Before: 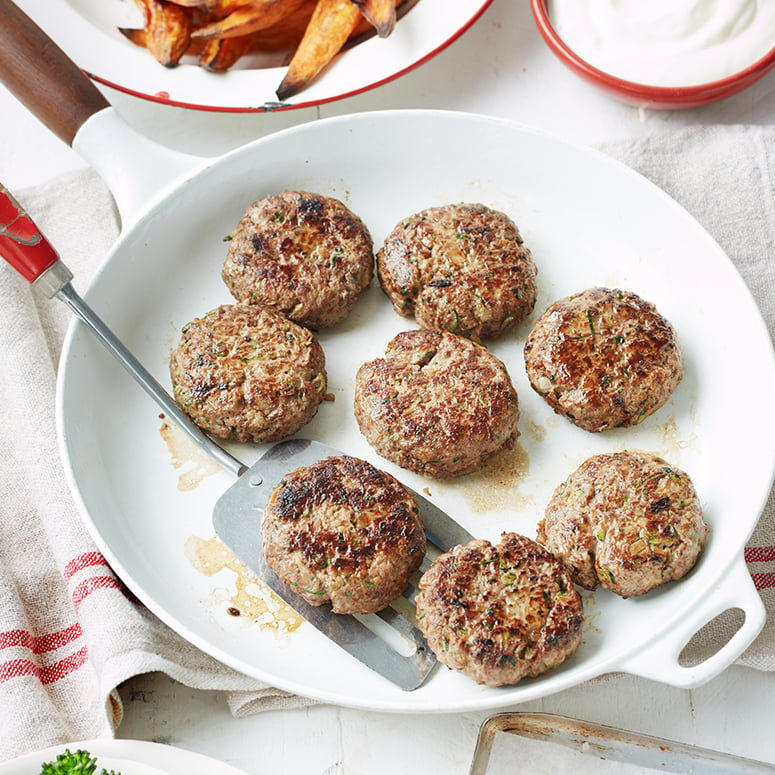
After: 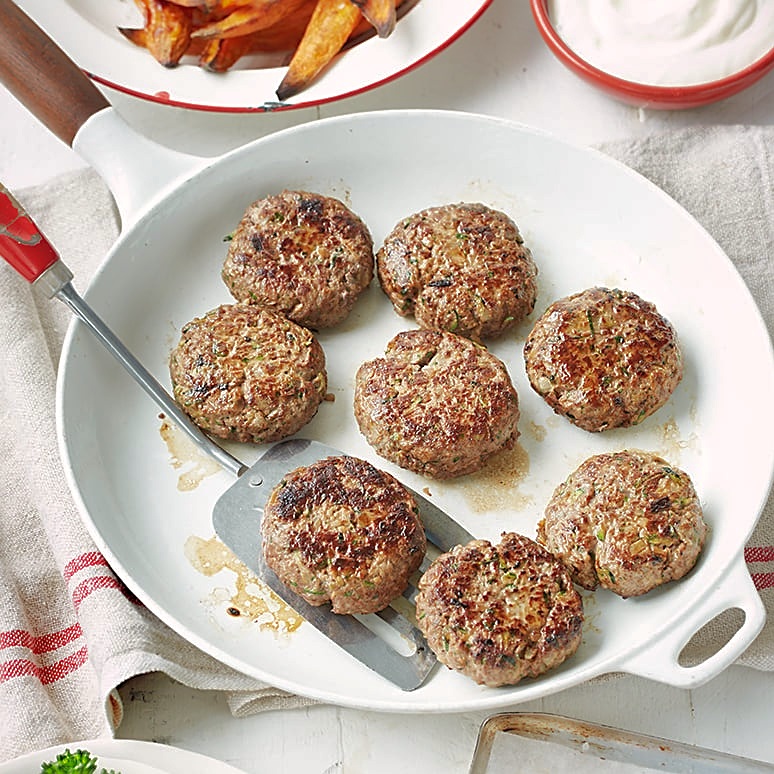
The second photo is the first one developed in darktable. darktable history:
sharpen: on, module defaults
shadows and highlights: on, module defaults
white balance: red 1.009, blue 0.985
crop and rotate: left 0.126%
